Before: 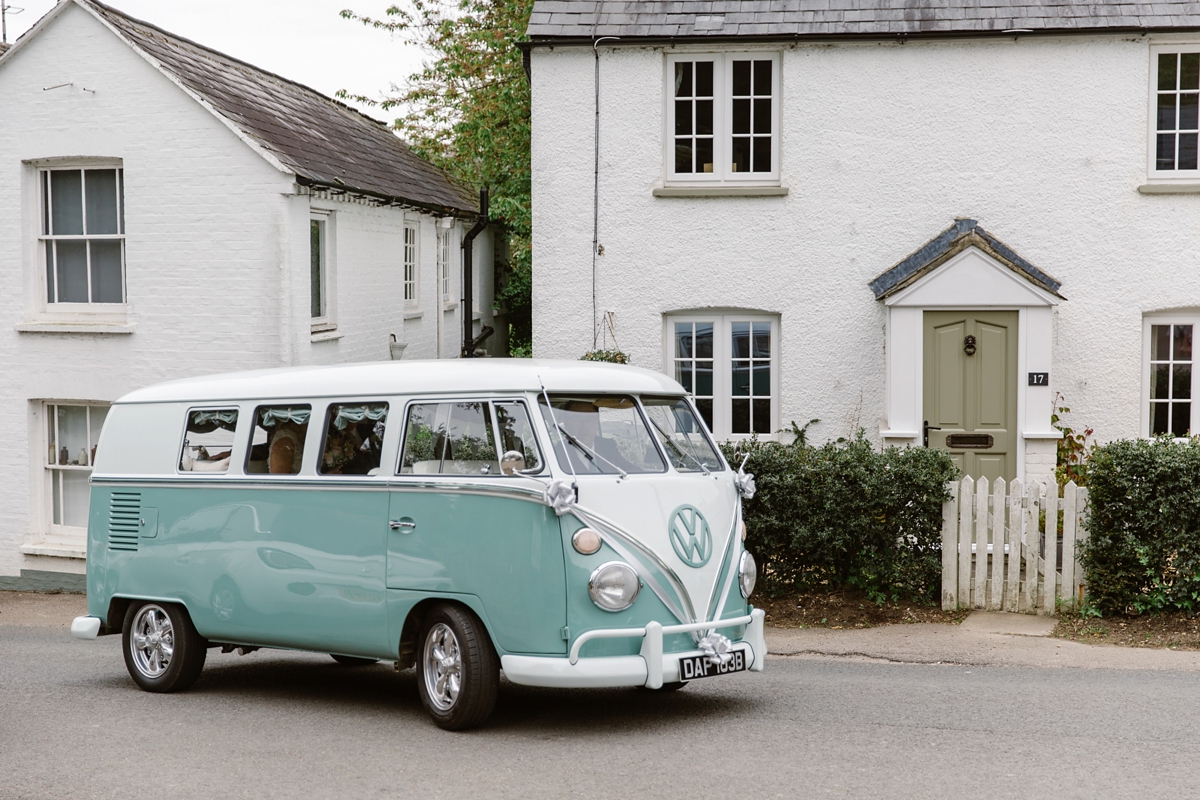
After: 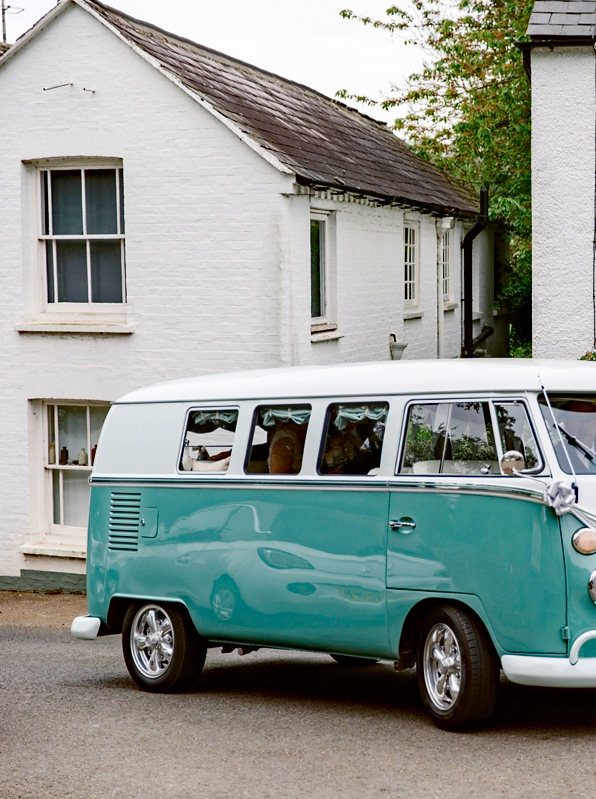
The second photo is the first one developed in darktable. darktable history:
haze removal: strength 0.528, distance 0.924, compatibility mode true, adaptive false
contrast brightness saturation: contrast 0.181, saturation 0.303
crop and rotate: left 0.001%, top 0%, right 50.318%
